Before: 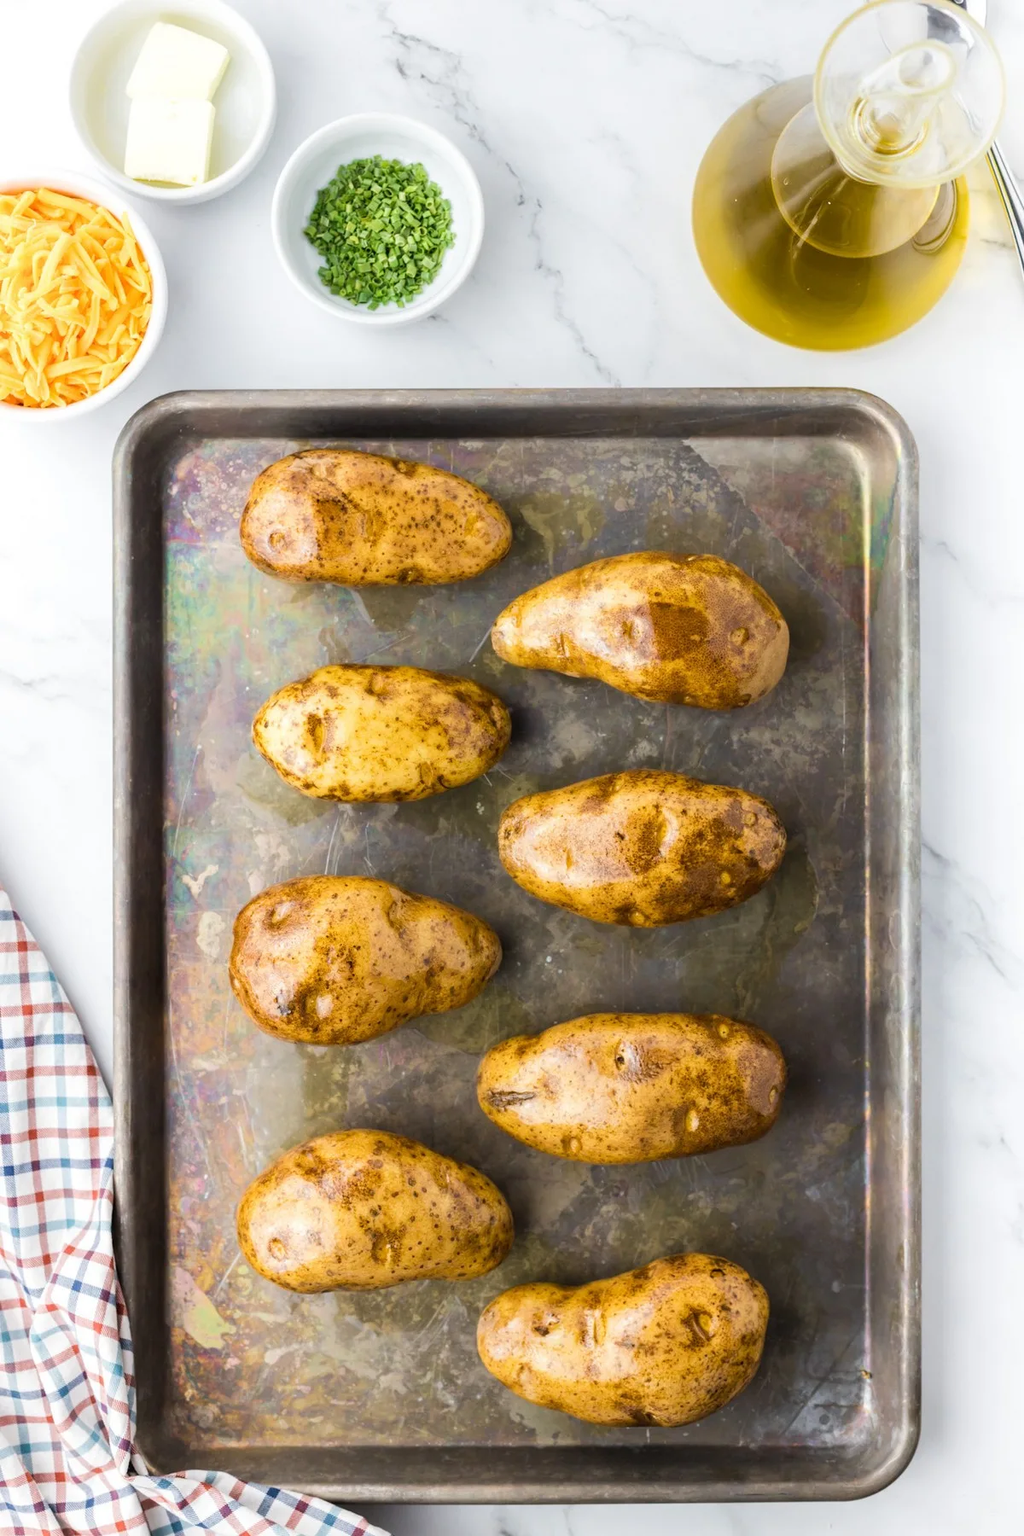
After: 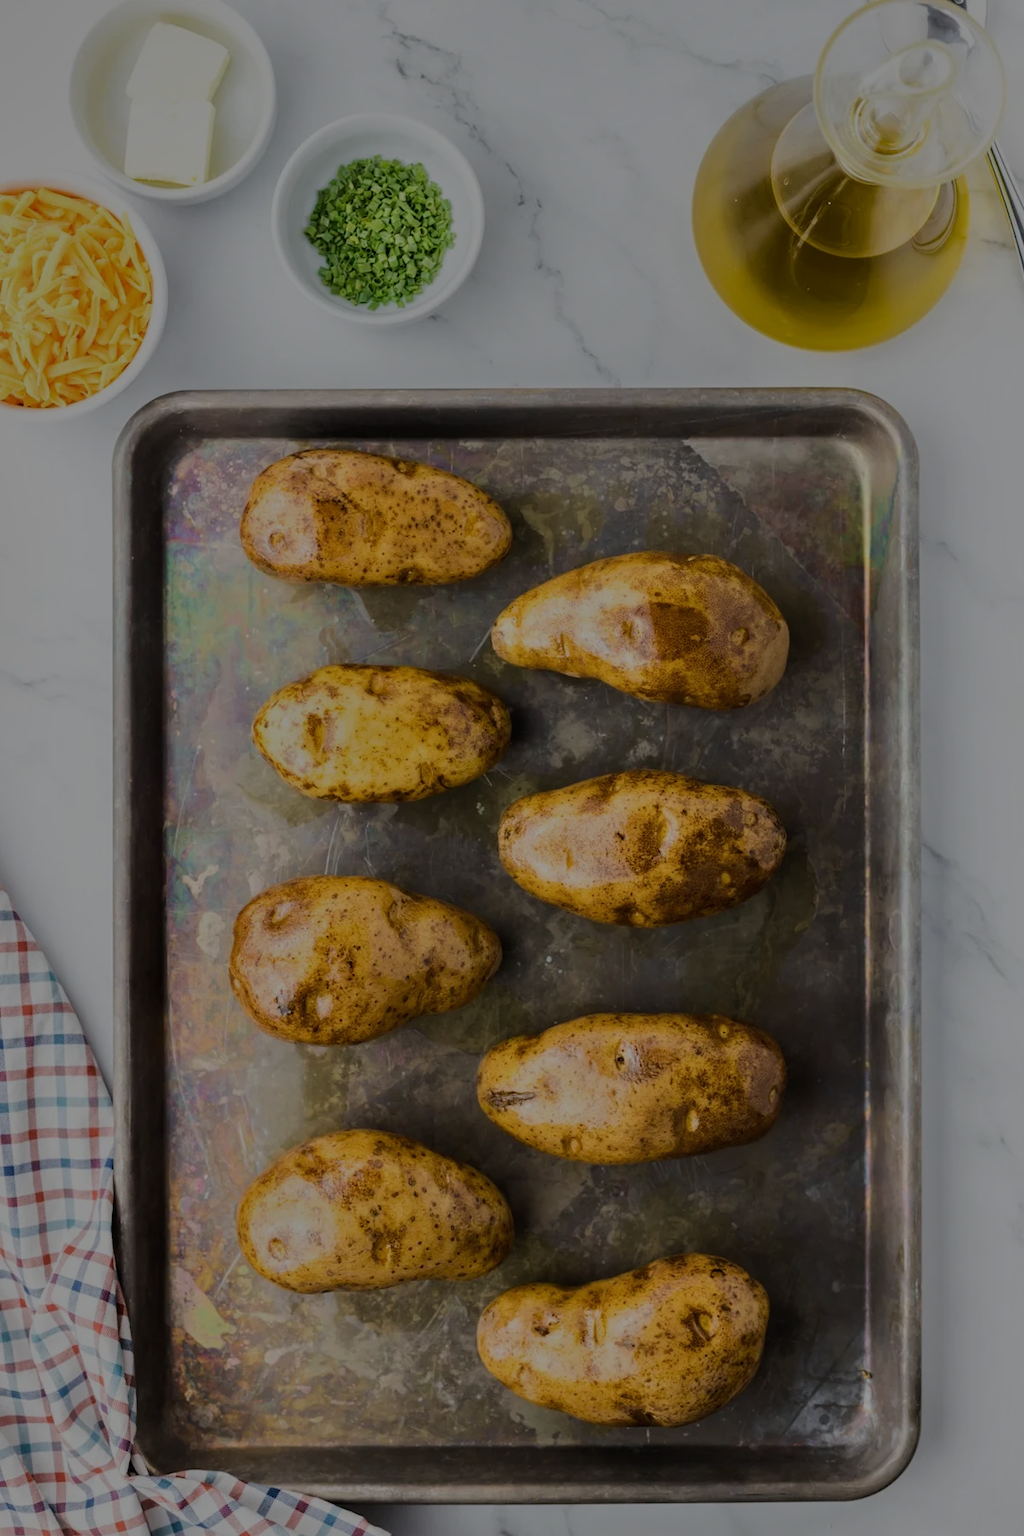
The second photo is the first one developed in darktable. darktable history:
base curve: curves: ch0 [(0, 0) (0.235, 0.266) (0.503, 0.496) (0.786, 0.72) (1, 1)]
tone equalizer: -8 EV -1.99 EV, -7 EV -1.96 EV, -6 EV -1.98 EV, -5 EV -1.98 EV, -4 EV -1.99 EV, -3 EV -2 EV, -2 EV -1.99 EV, -1 EV -1.63 EV, +0 EV -2 EV
shadows and highlights: shadows 20.9, highlights -80.92, soften with gaussian
